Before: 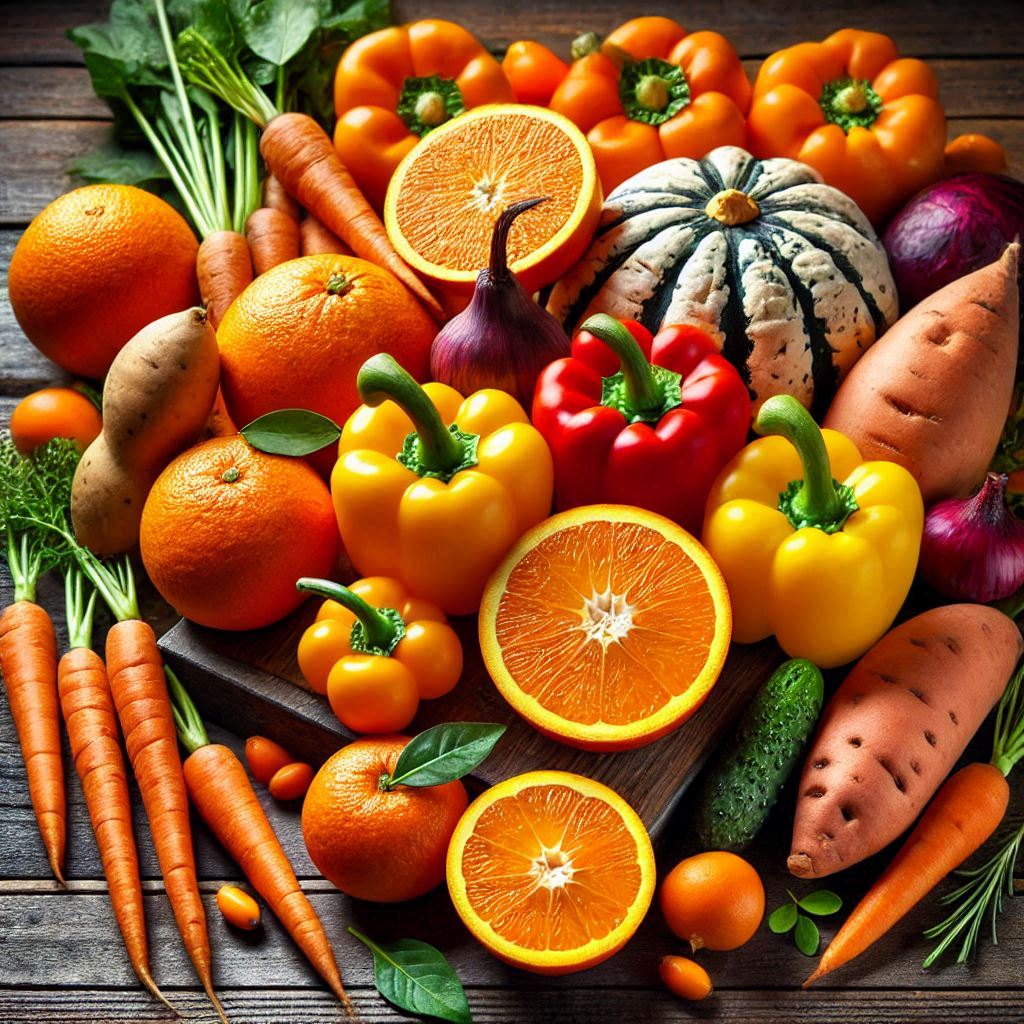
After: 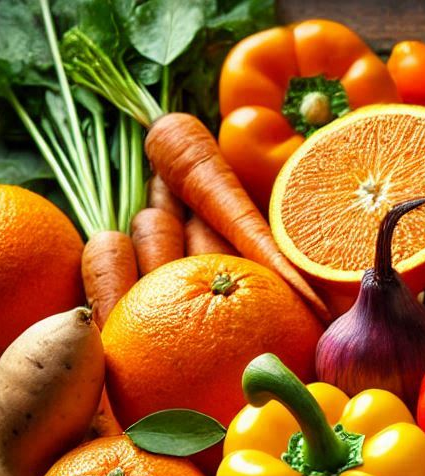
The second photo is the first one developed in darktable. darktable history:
crop and rotate: left 11.297%, top 0.097%, right 47.194%, bottom 53.405%
